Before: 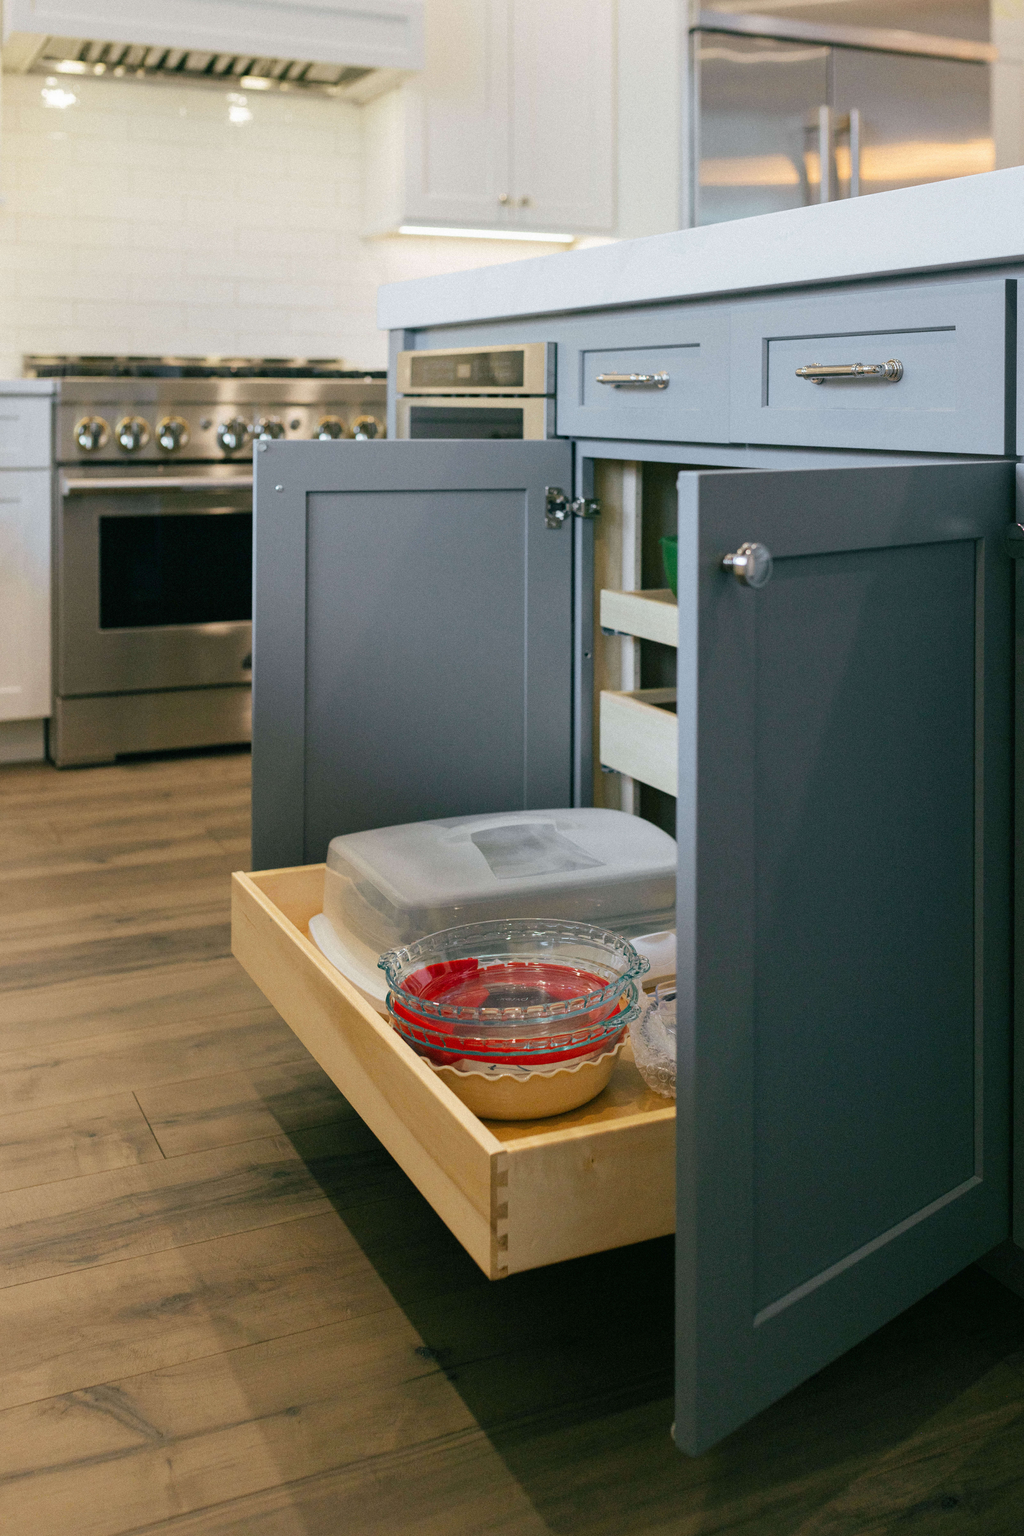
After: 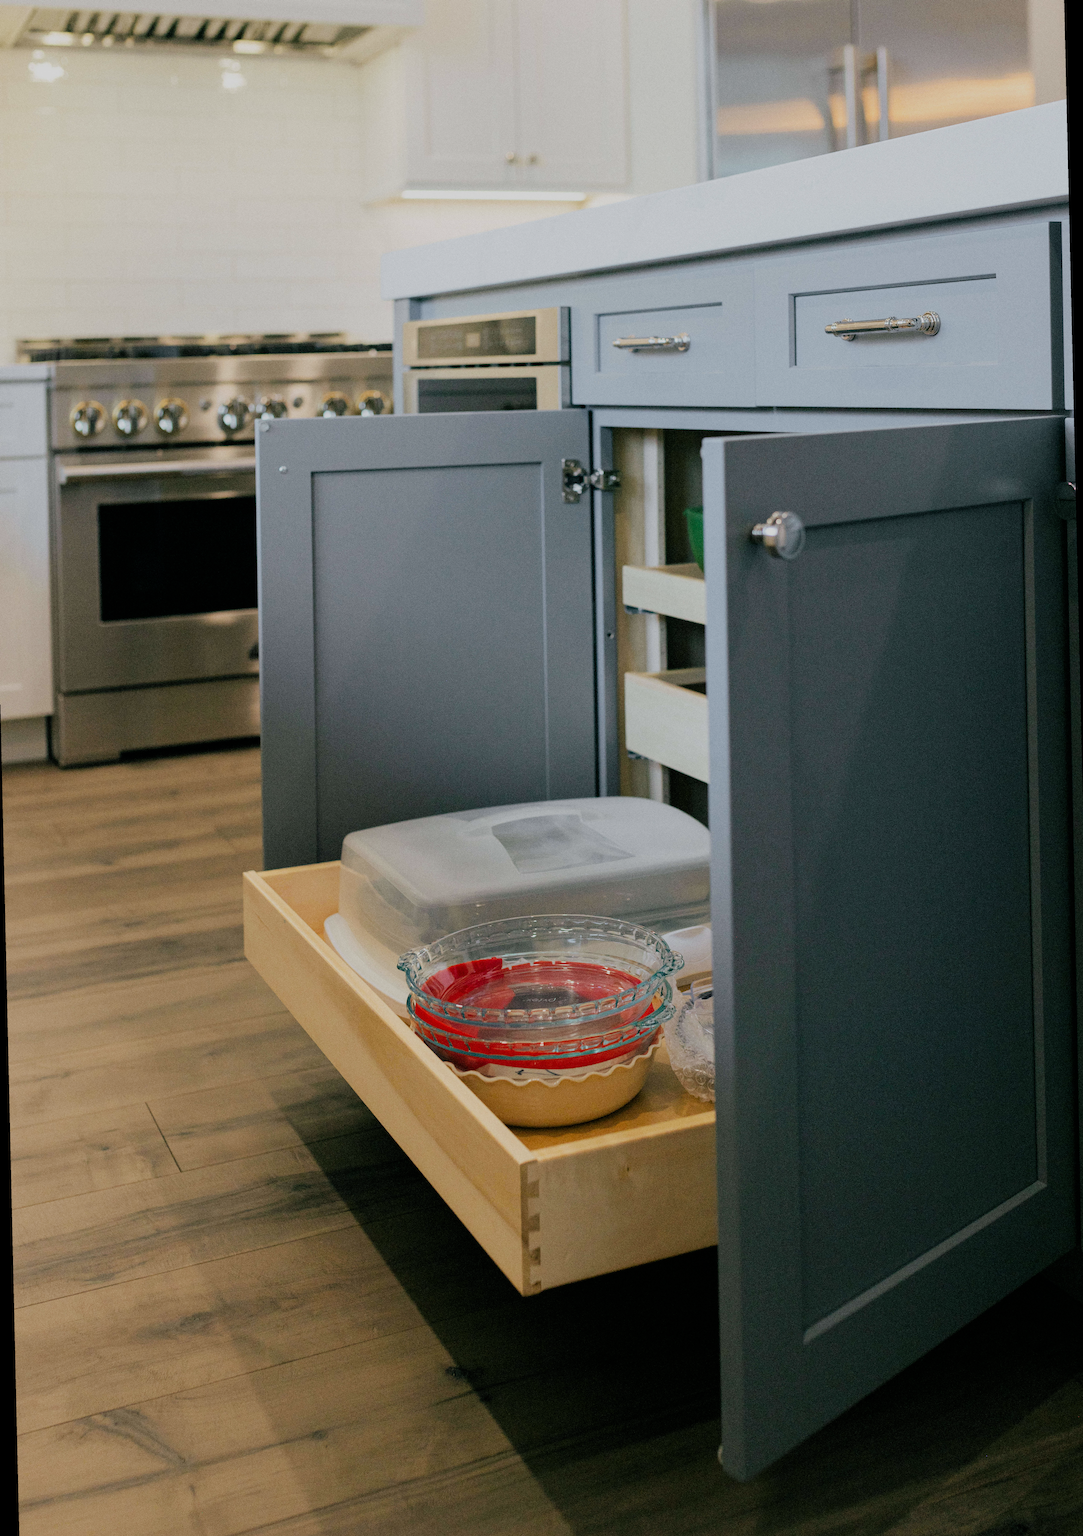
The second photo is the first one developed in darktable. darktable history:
filmic rgb: black relative exposure -7.65 EV, white relative exposure 4.56 EV, hardness 3.61
rotate and perspective: rotation -1.32°, lens shift (horizontal) -0.031, crop left 0.015, crop right 0.985, crop top 0.047, crop bottom 0.982
